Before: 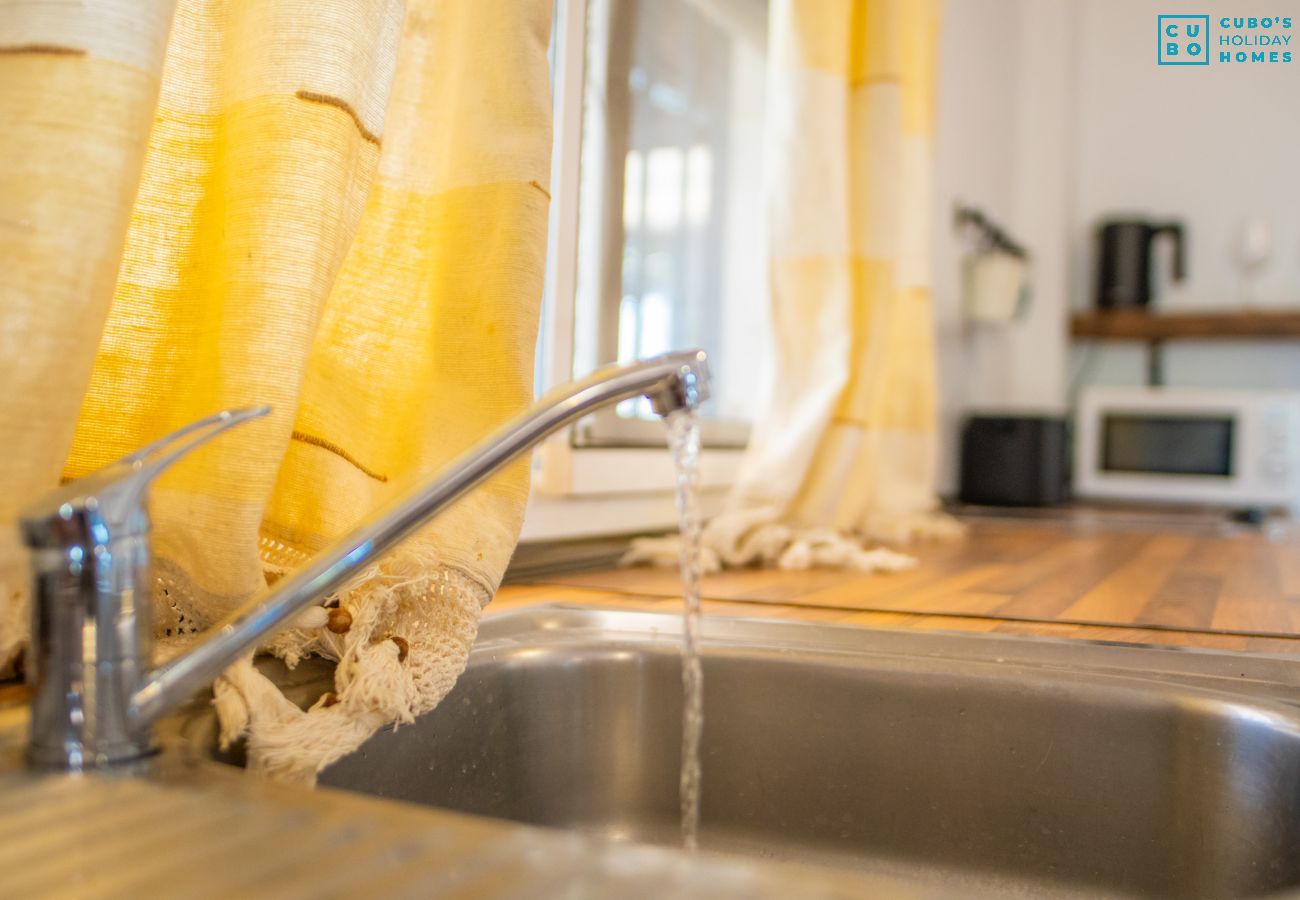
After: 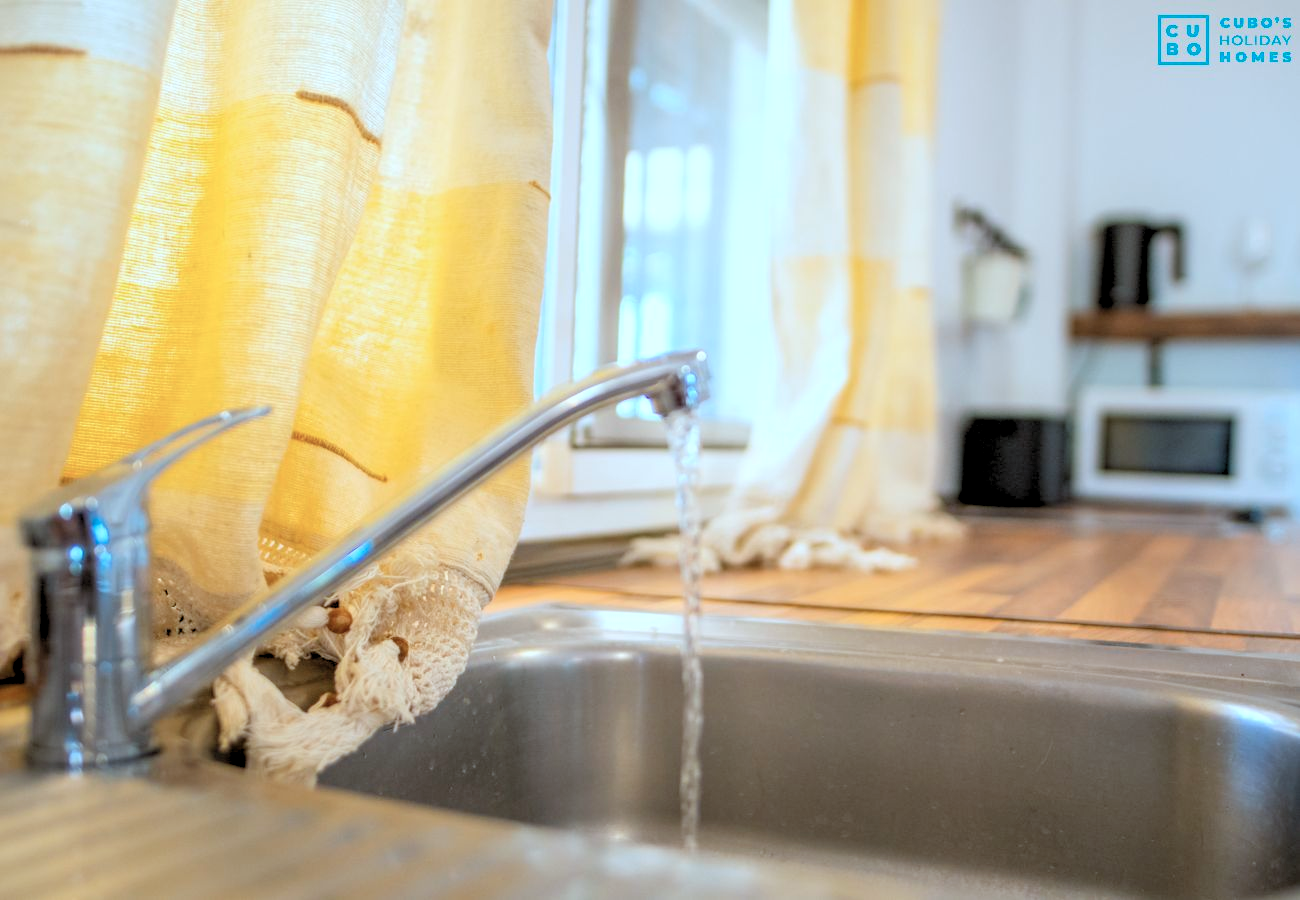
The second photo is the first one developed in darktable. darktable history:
color correction: highlights a* -9.35, highlights b* -23.15
rgb levels: levels [[0.013, 0.434, 0.89], [0, 0.5, 1], [0, 0.5, 1]]
